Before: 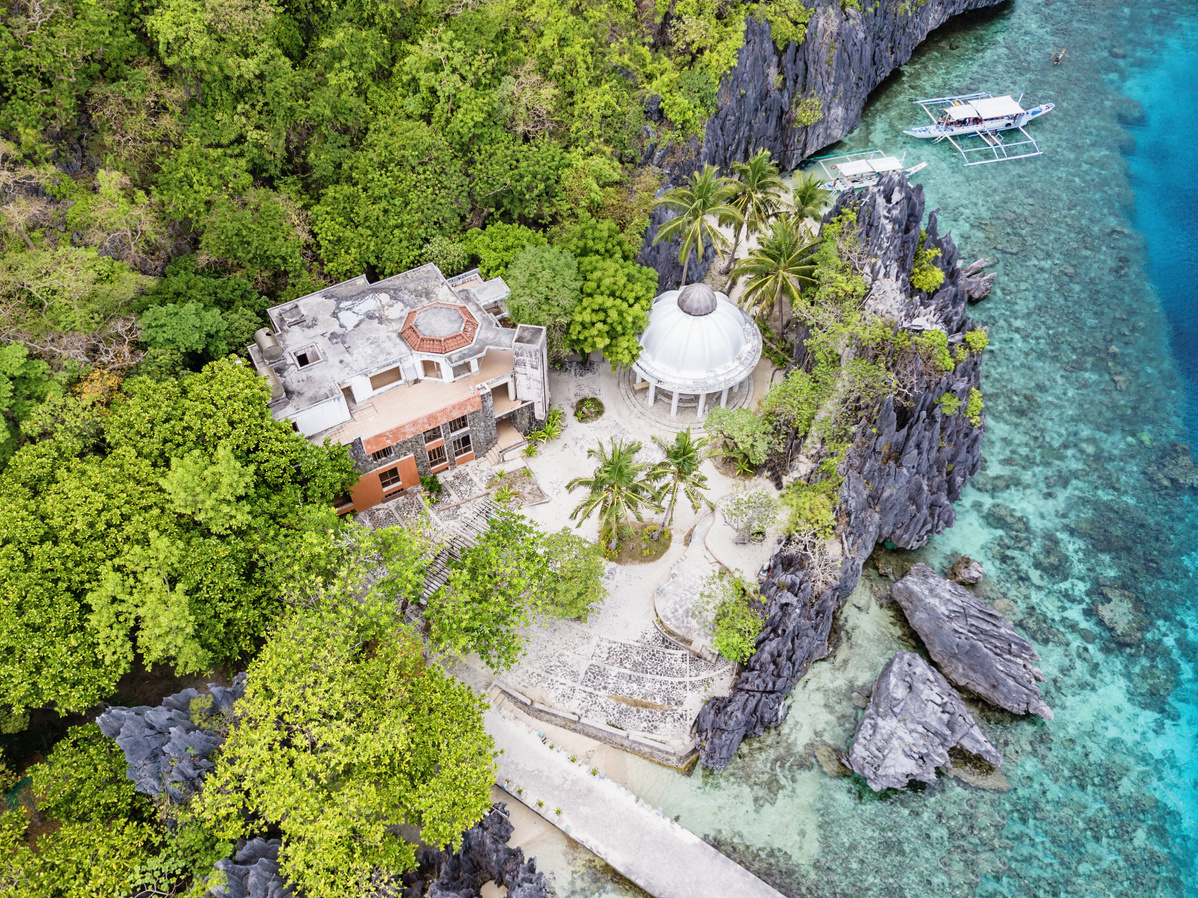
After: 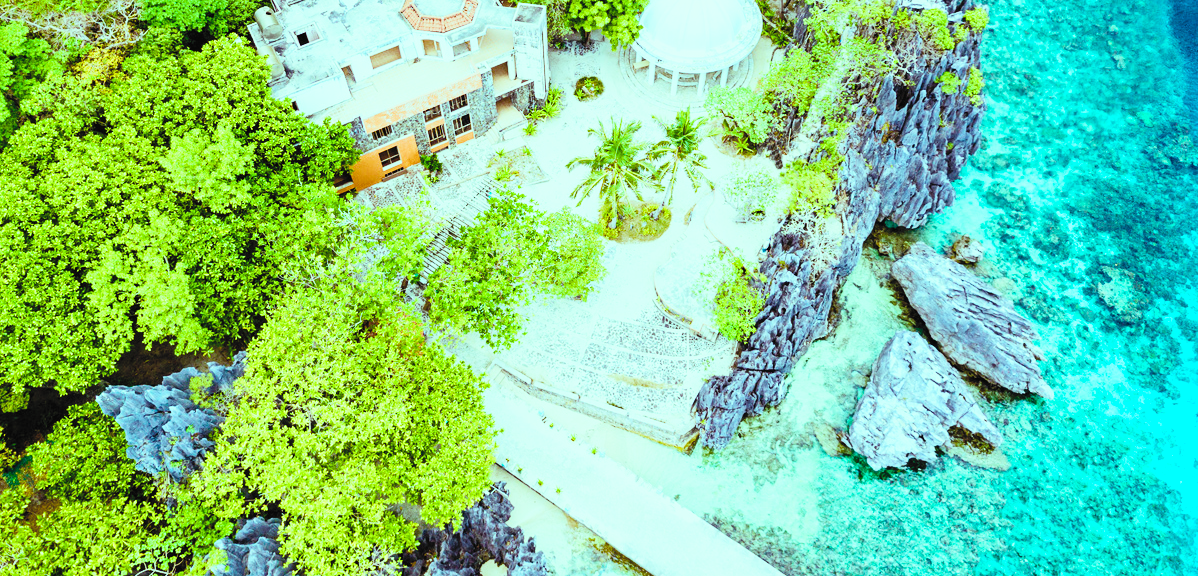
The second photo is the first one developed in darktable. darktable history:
filmic rgb: black relative exposure -7.65 EV, white relative exposure 4.56 EV, hardness 3.61, preserve chrominance no, color science v5 (2021)
crop and rotate: top 35.849%
color balance rgb: highlights gain › luminance 19.806%, highlights gain › chroma 13.086%, highlights gain › hue 171.46°, perceptual saturation grading › global saturation 20%, perceptual saturation grading › highlights -25.271%, perceptual saturation grading › shadows 50.02%, global vibrance 45.352%
contrast brightness saturation: contrast 0.379, brightness 0.522
